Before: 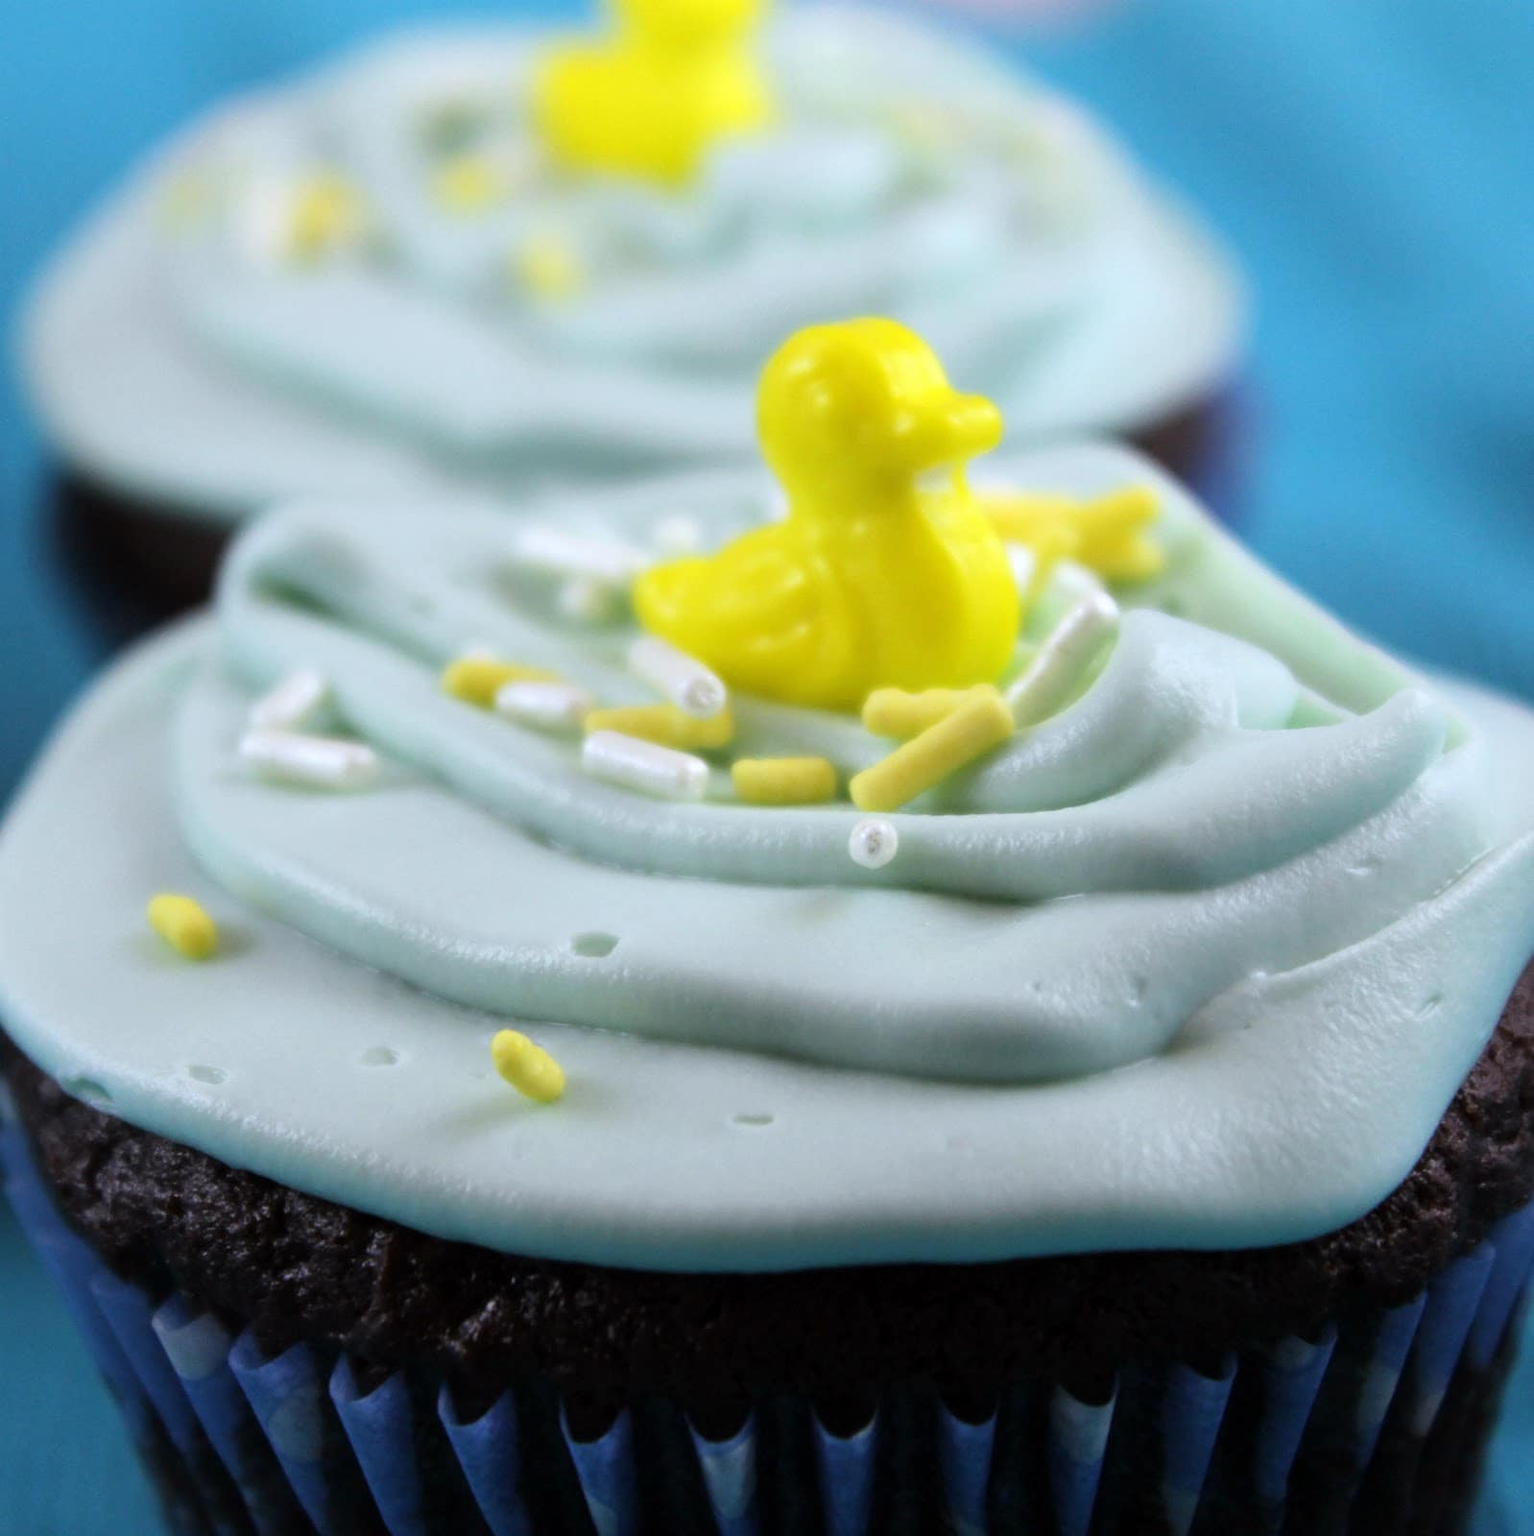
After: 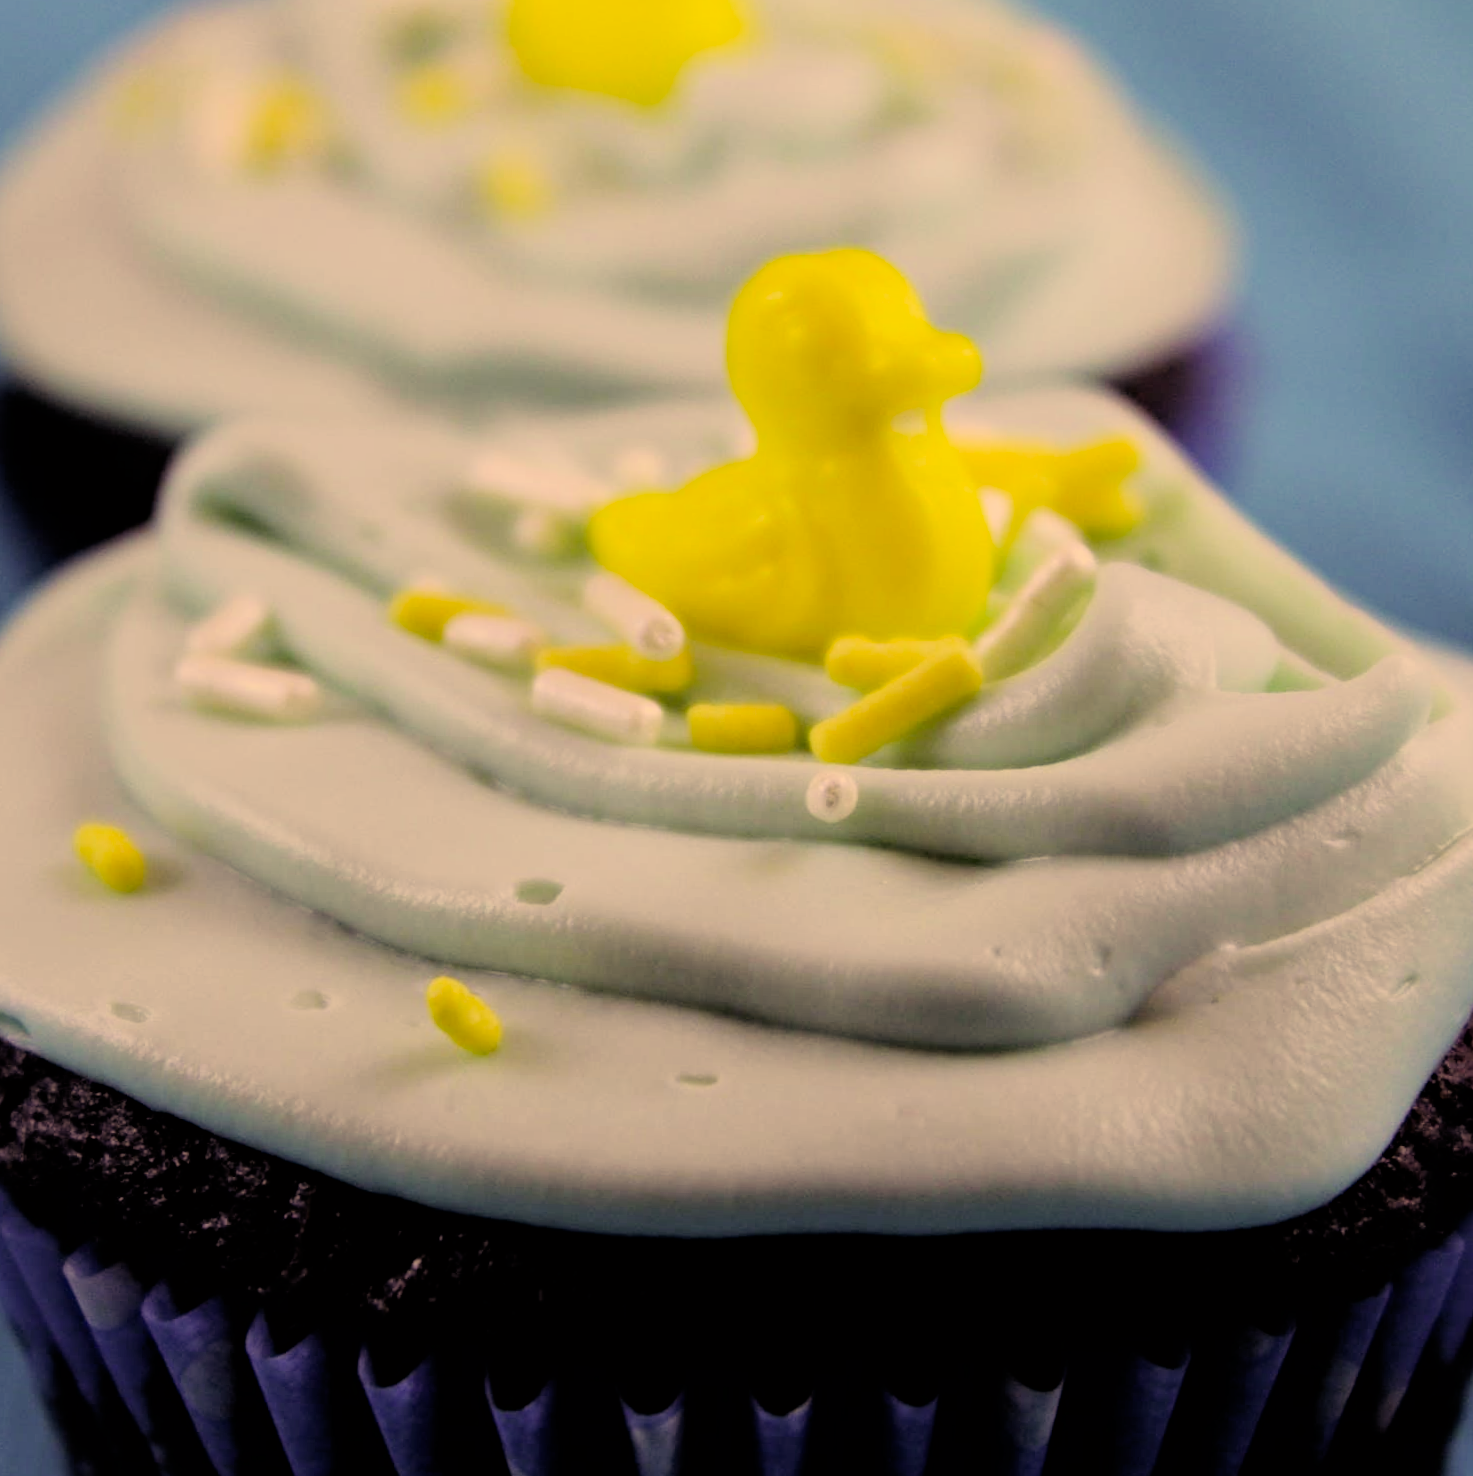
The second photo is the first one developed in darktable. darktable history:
crop and rotate: angle -2.03°, left 3.126%, top 3.845%, right 1.44%, bottom 0.663%
color balance rgb: shadows lift › chroma 6.261%, shadows lift › hue 304.82°, power › hue 209.75°, perceptual saturation grading › global saturation 0.204%
filmic rgb: black relative exposure -5.14 EV, white relative exposure 3.95 EV, hardness 2.88, contrast 1.096
color correction: highlights a* 14.92, highlights b* 32.28
contrast brightness saturation: saturation -0.046
haze removal: strength 0.281, distance 0.249, compatibility mode true, adaptive false
